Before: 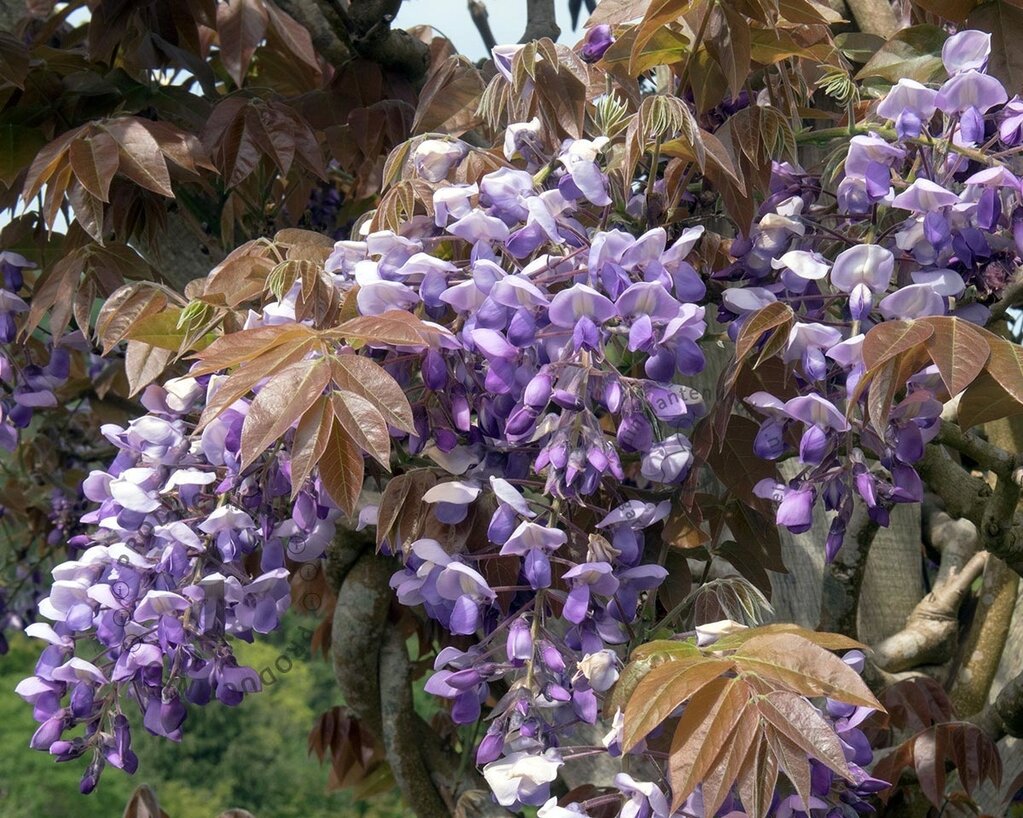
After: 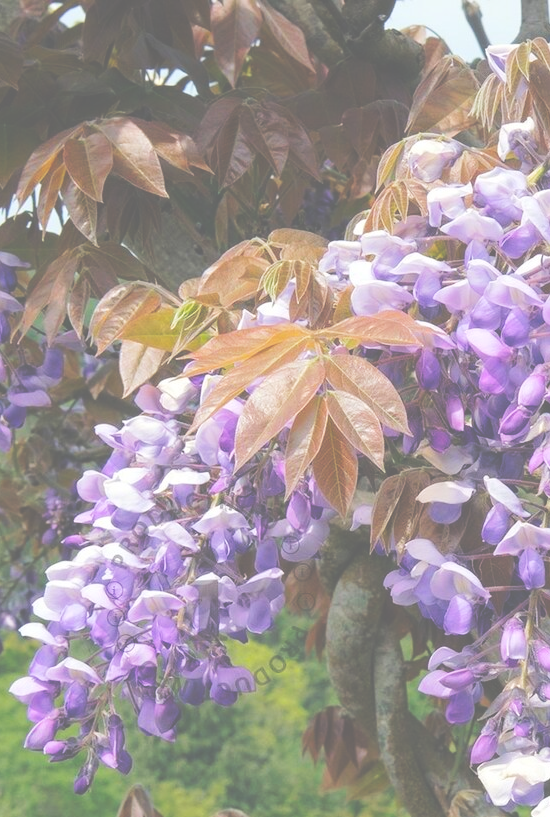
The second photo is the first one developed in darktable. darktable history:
crop: left 0.587%, right 45.588%, bottom 0.086%
color balance rgb: perceptual saturation grading › global saturation 25%, perceptual brilliance grading › mid-tones 10%, perceptual brilliance grading › shadows 15%, global vibrance 20%
tone curve: curves: ch0 [(0, 0) (0.003, 0.117) (0.011, 0.125) (0.025, 0.133) (0.044, 0.144) (0.069, 0.152) (0.1, 0.167) (0.136, 0.186) (0.177, 0.21) (0.224, 0.244) (0.277, 0.295) (0.335, 0.357) (0.399, 0.445) (0.468, 0.531) (0.543, 0.629) (0.623, 0.716) (0.709, 0.803) (0.801, 0.876) (0.898, 0.939) (1, 1)], preserve colors none
exposure: black level correction -0.087, compensate highlight preservation false
